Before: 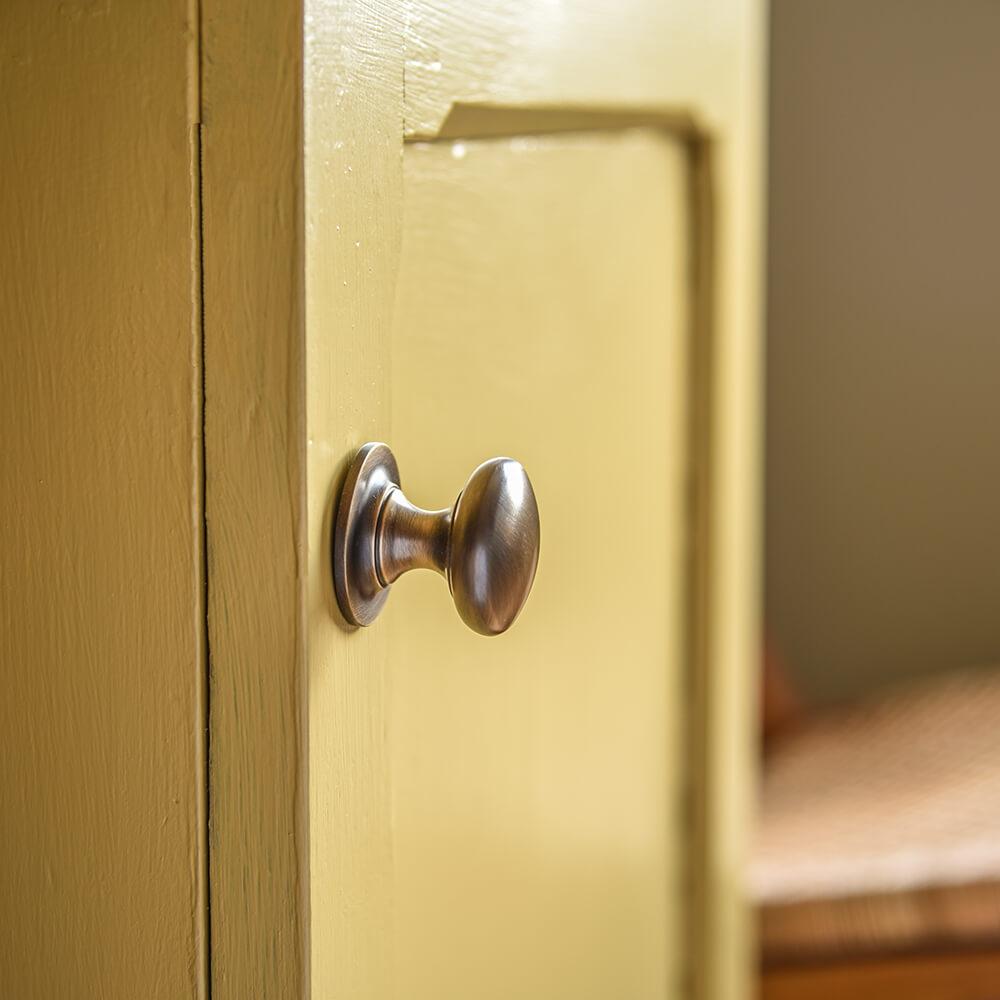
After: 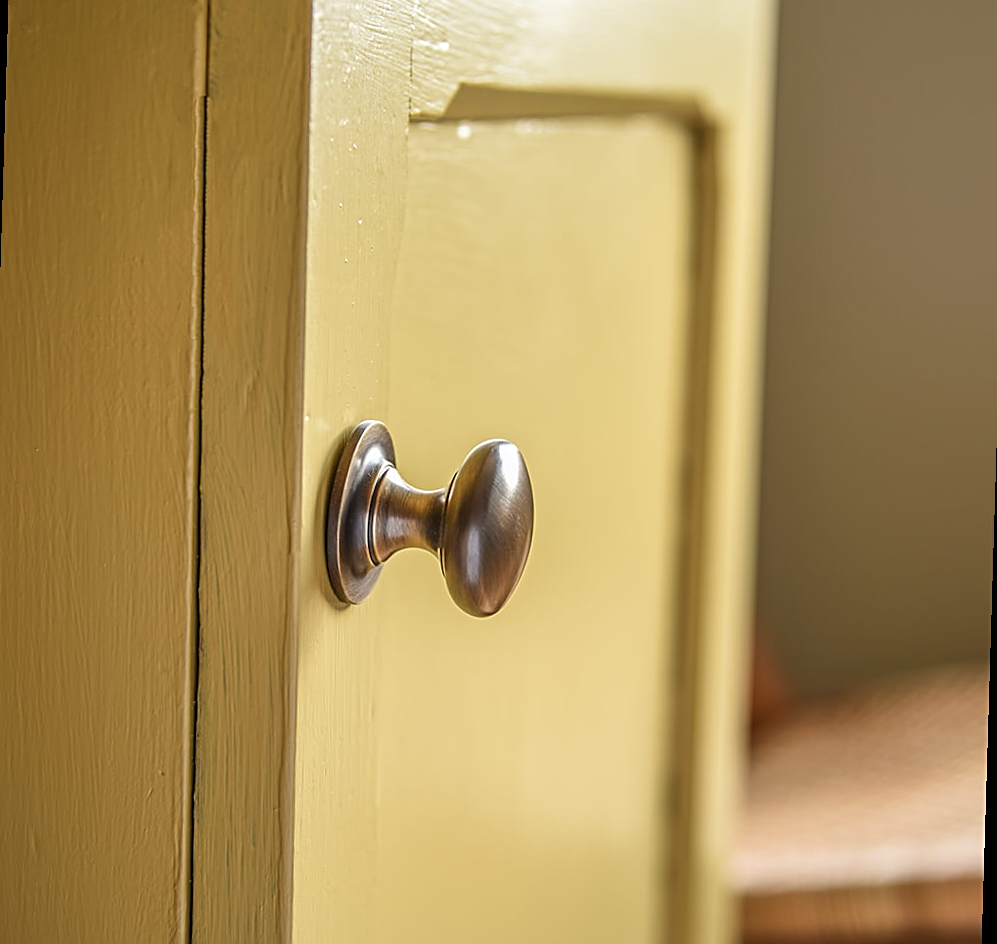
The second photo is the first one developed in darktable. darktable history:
sharpen: on, module defaults
rotate and perspective: rotation 1.72°, automatic cropping off
crop: left 1.964%, top 3.251%, right 1.122%, bottom 4.933%
